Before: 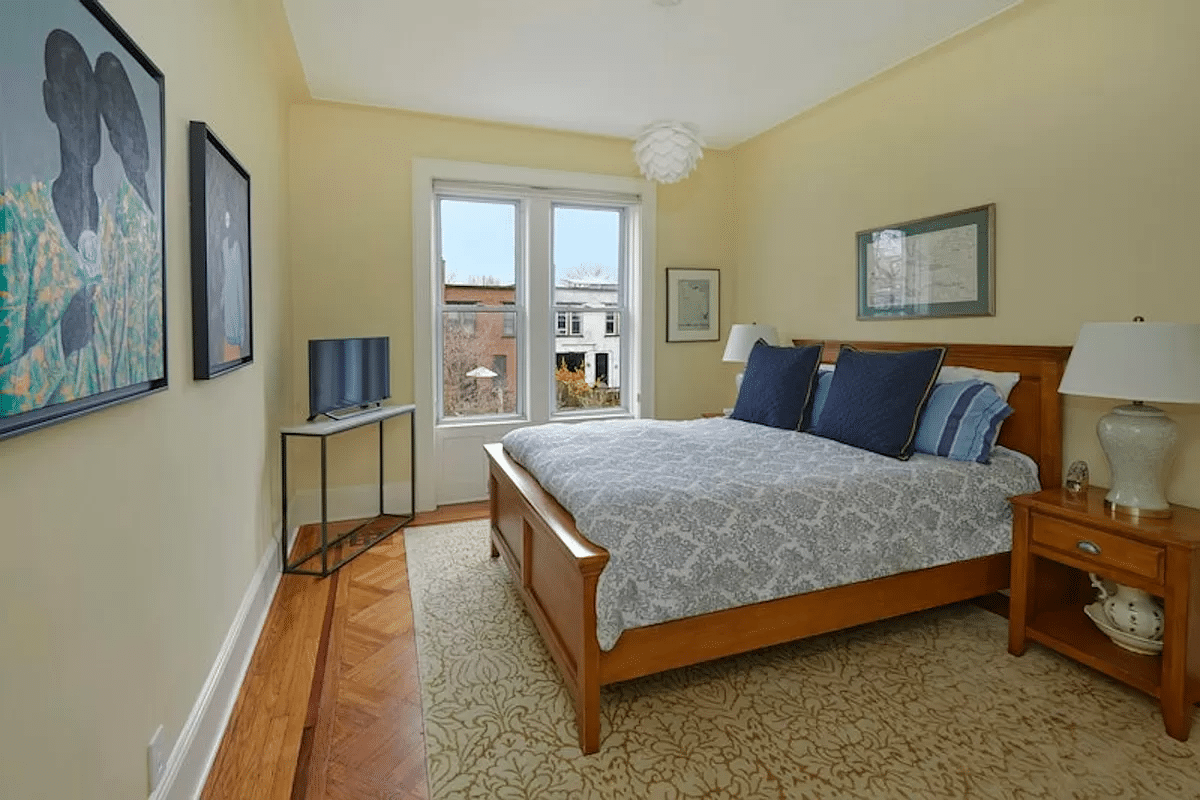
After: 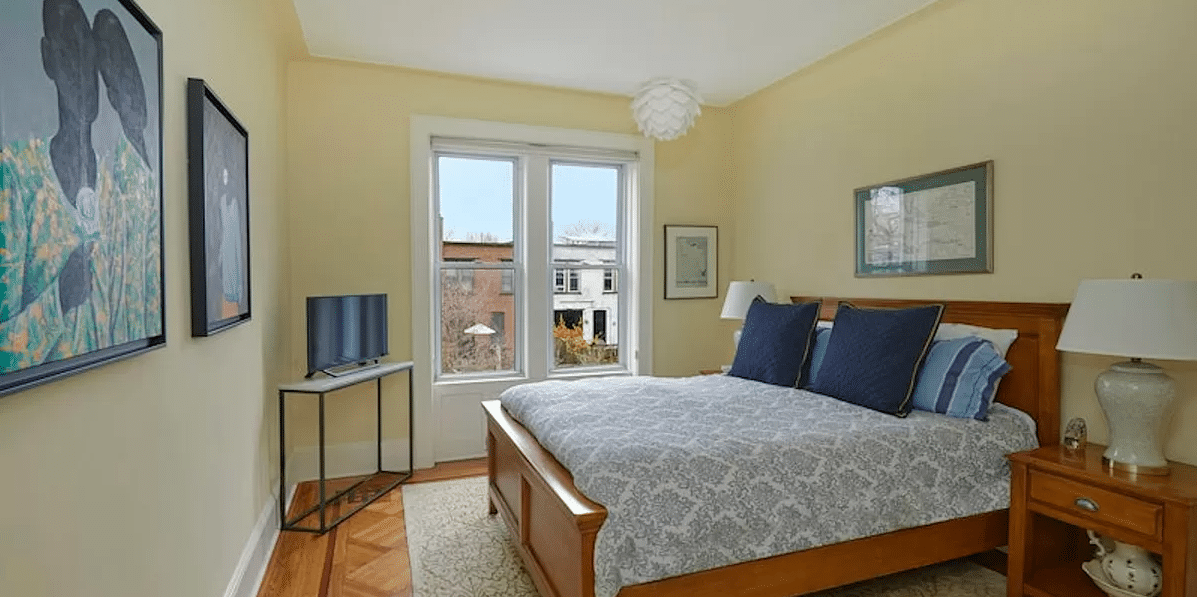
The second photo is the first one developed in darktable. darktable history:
crop: left 0.212%, top 5.477%, bottom 19.855%
